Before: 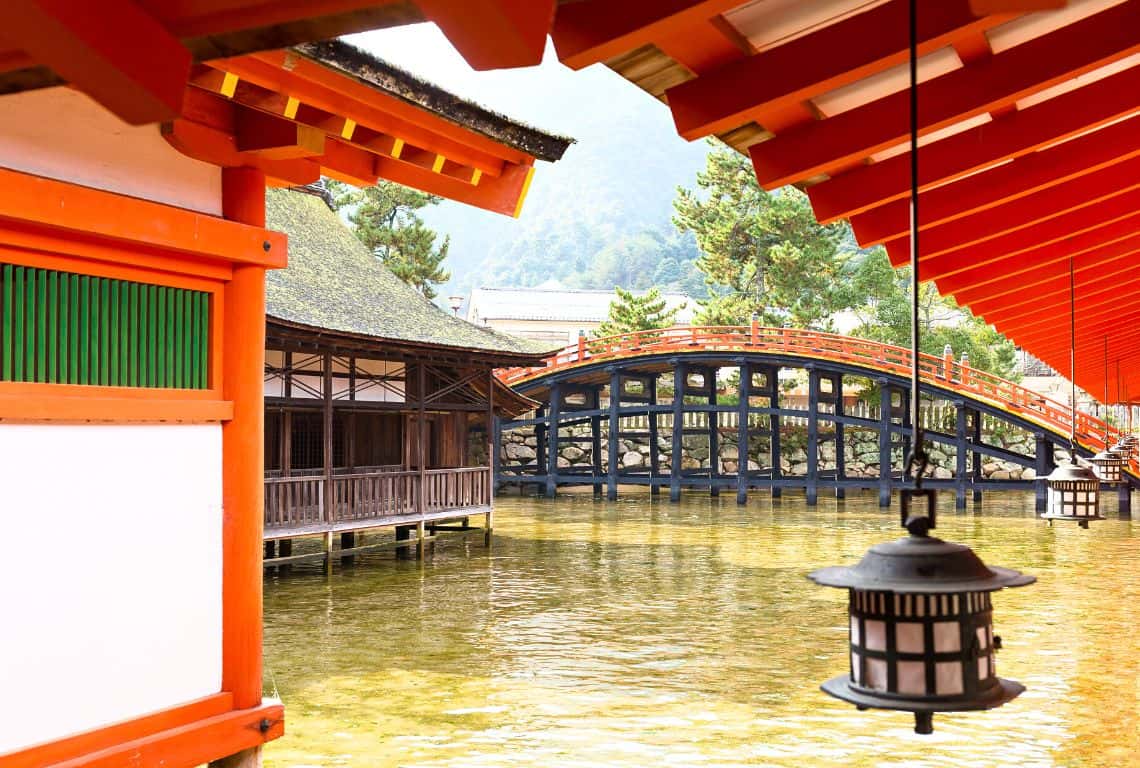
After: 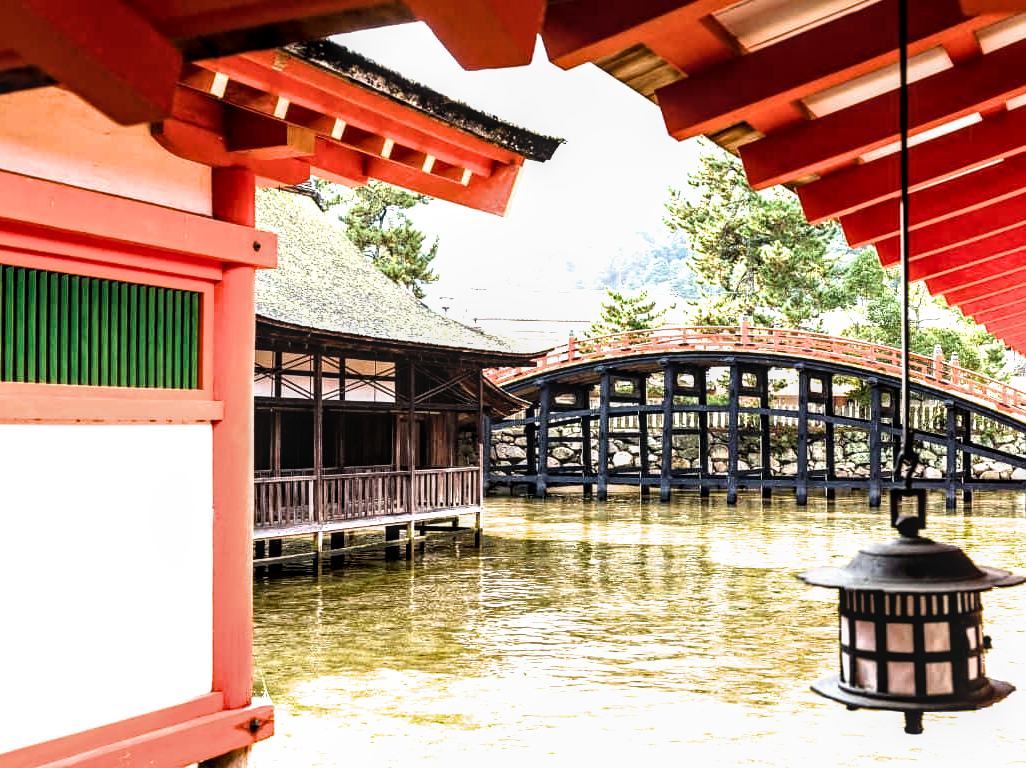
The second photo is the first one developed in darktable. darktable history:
crop and rotate: left 0.944%, right 9.053%
tone equalizer: -8 EV -0.455 EV, -7 EV -0.424 EV, -6 EV -0.295 EV, -5 EV -0.198 EV, -3 EV 0.246 EV, -2 EV 0.321 EV, -1 EV 0.385 EV, +0 EV 0.403 EV, edges refinement/feathering 500, mask exposure compensation -1.57 EV, preserve details no
haze removal: compatibility mode true, adaptive false
local contrast: detail 130%
filmic rgb: black relative exposure -8.24 EV, white relative exposure 2.2 EV, threshold 5.94 EV, target white luminance 99.903%, hardness 7.17, latitude 74.31%, contrast 1.316, highlights saturation mix -1.63%, shadows ↔ highlights balance 30.58%, enable highlight reconstruction true
